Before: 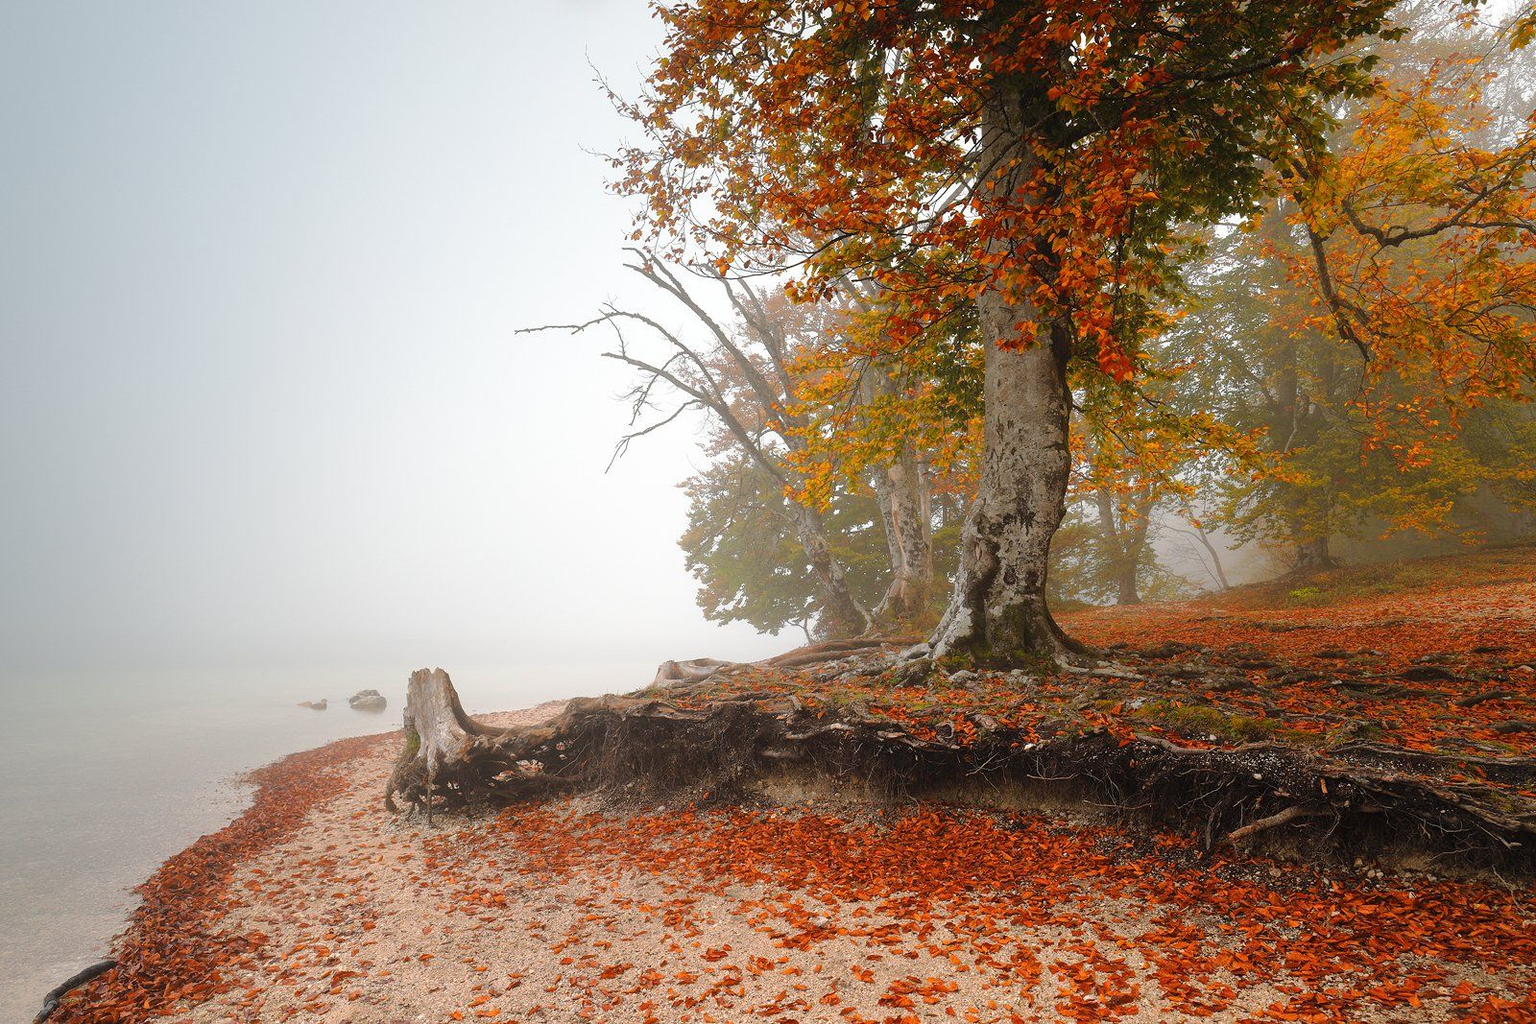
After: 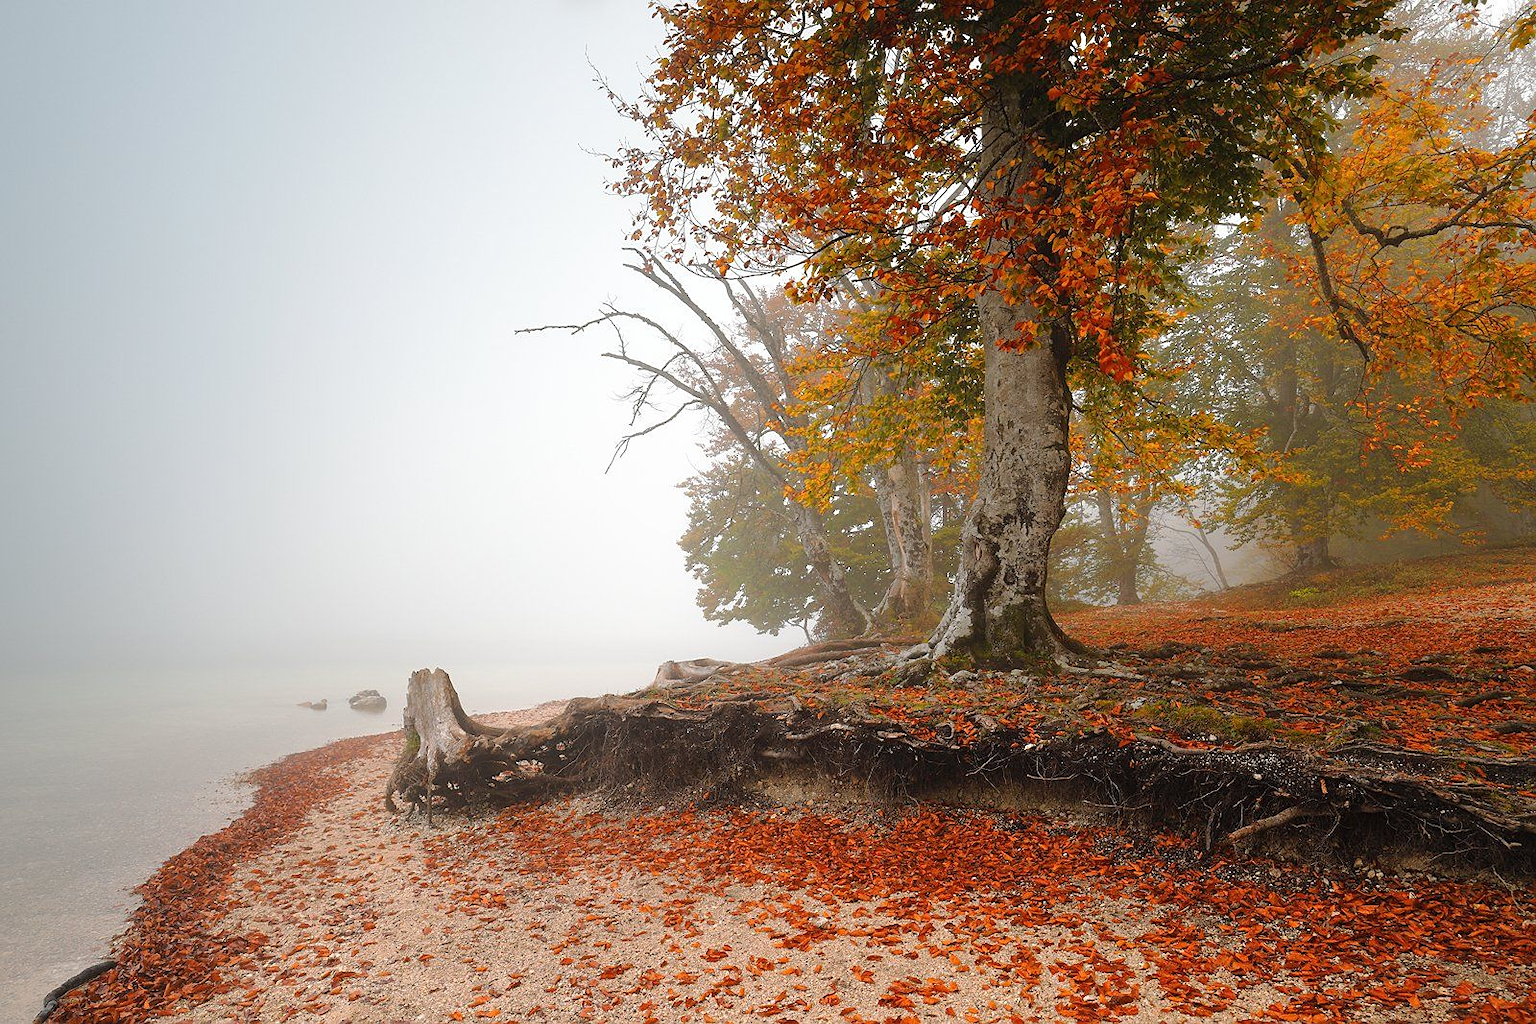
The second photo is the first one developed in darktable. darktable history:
sharpen: radius 1.482, amount 0.4, threshold 1.548
